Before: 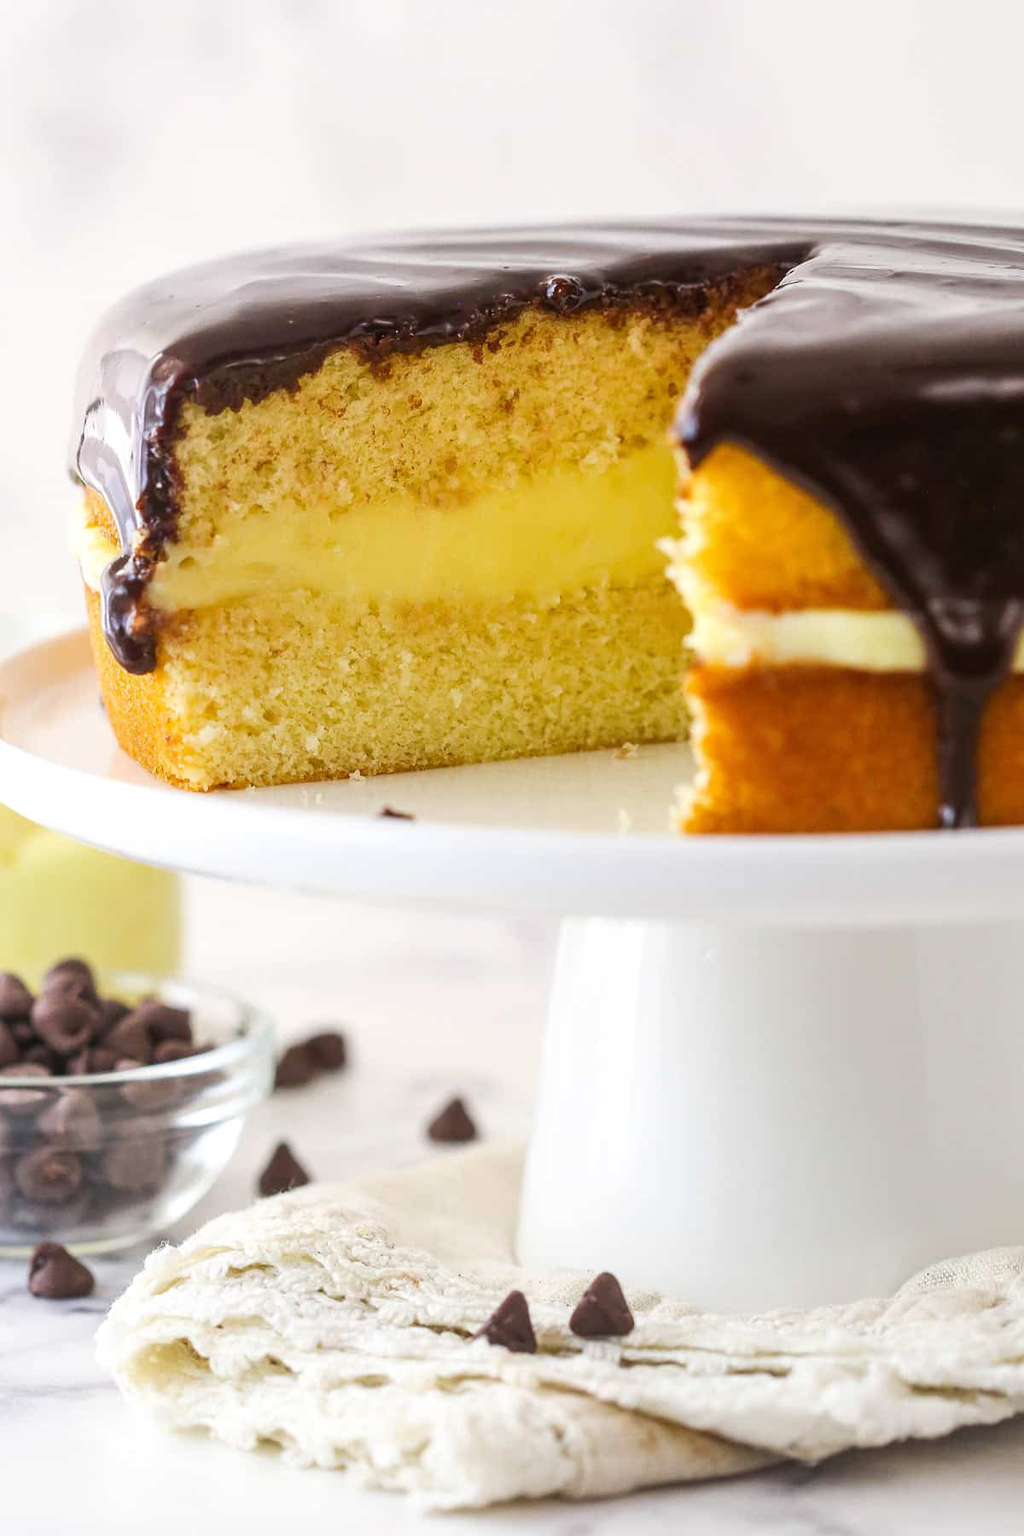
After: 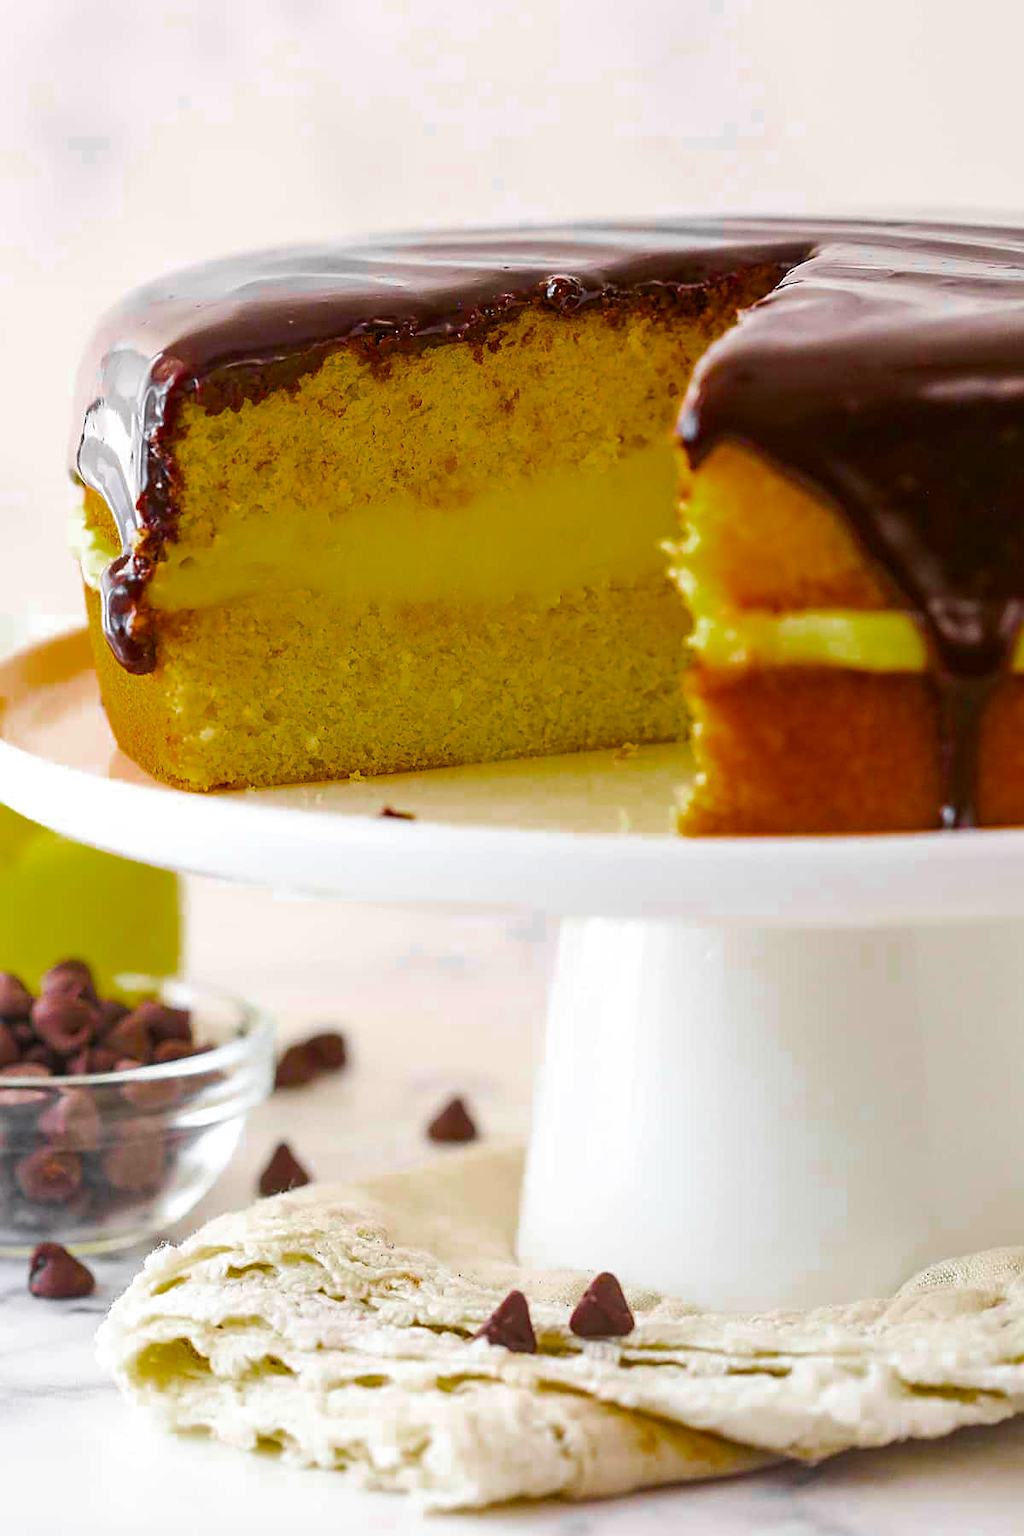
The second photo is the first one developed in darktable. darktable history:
sharpen: on, module defaults
color balance rgb: perceptual saturation grading › global saturation 64.989%, perceptual saturation grading › highlights 49.655%, perceptual saturation grading › shadows 29.491%, global vibrance 20%
color zones: curves: ch0 [(0.004, 0.388) (0.125, 0.392) (0.25, 0.404) (0.375, 0.5) (0.5, 0.5) (0.625, 0.5) (0.75, 0.5) (0.875, 0.5)]; ch1 [(0, 0.5) (0.125, 0.5) (0.25, 0.5) (0.375, 0.124) (0.524, 0.124) (0.645, 0.128) (0.789, 0.132) (0.914, 0.096) (0.998, 0.068)]
